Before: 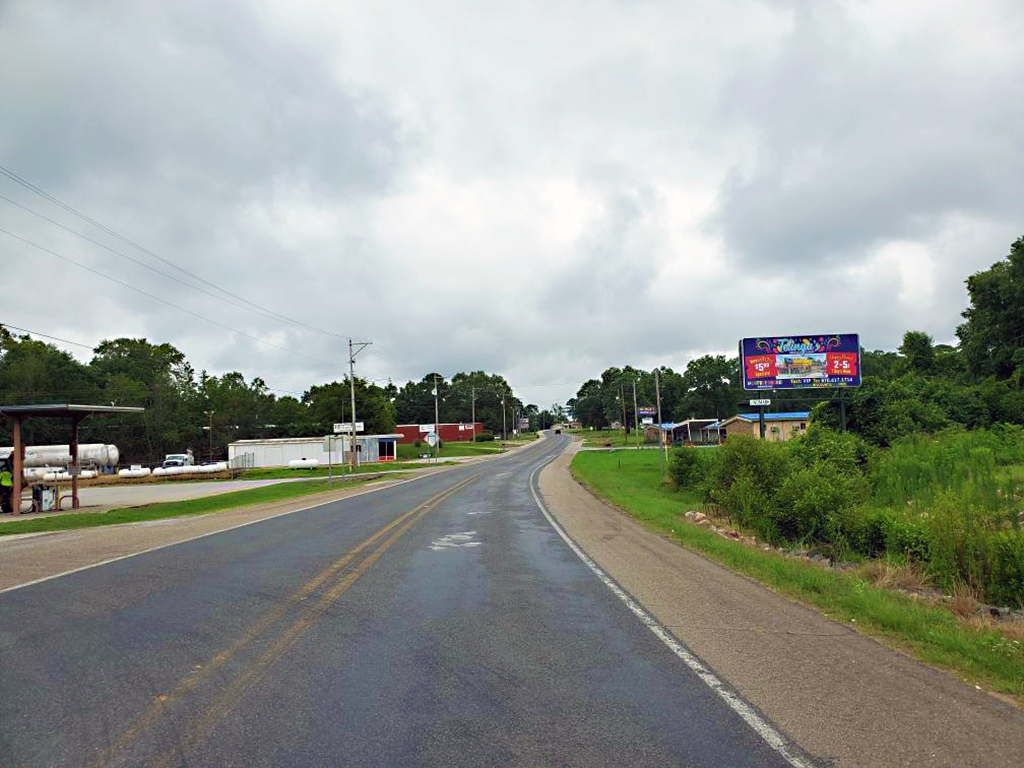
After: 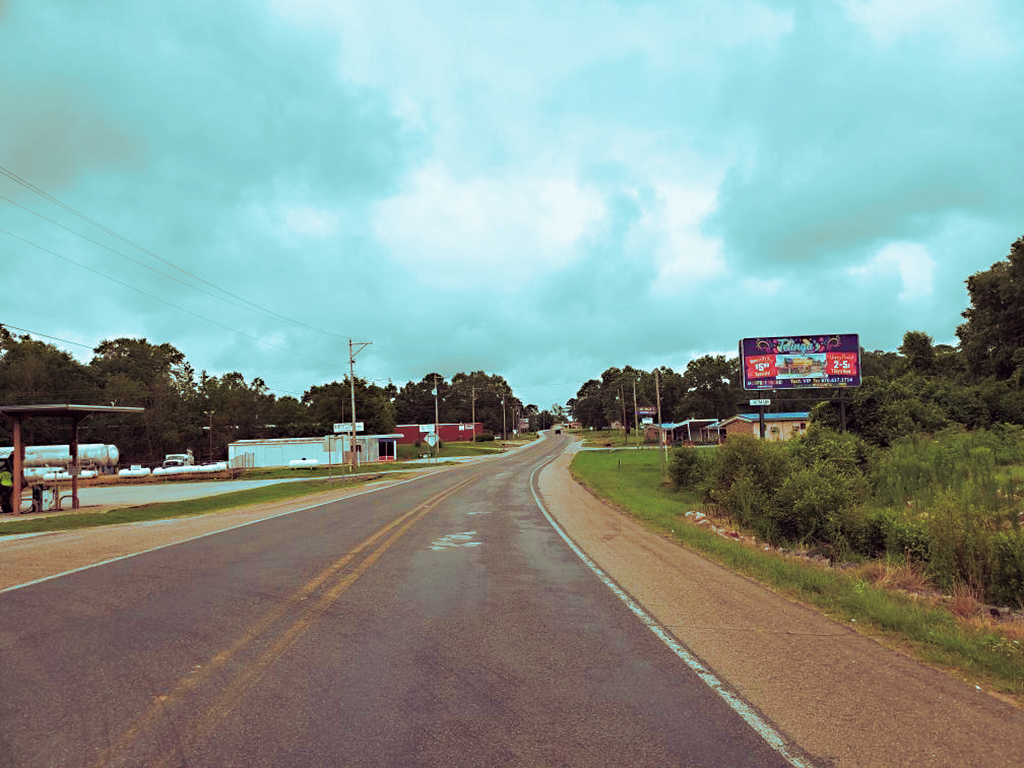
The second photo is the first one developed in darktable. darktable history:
white balance: red 1.123, blue 0.83
split-toning: shadows › hue 327.6°, highlights › hue 198°, highlights › saturation 0.55, balance -21.25, compress 0%
